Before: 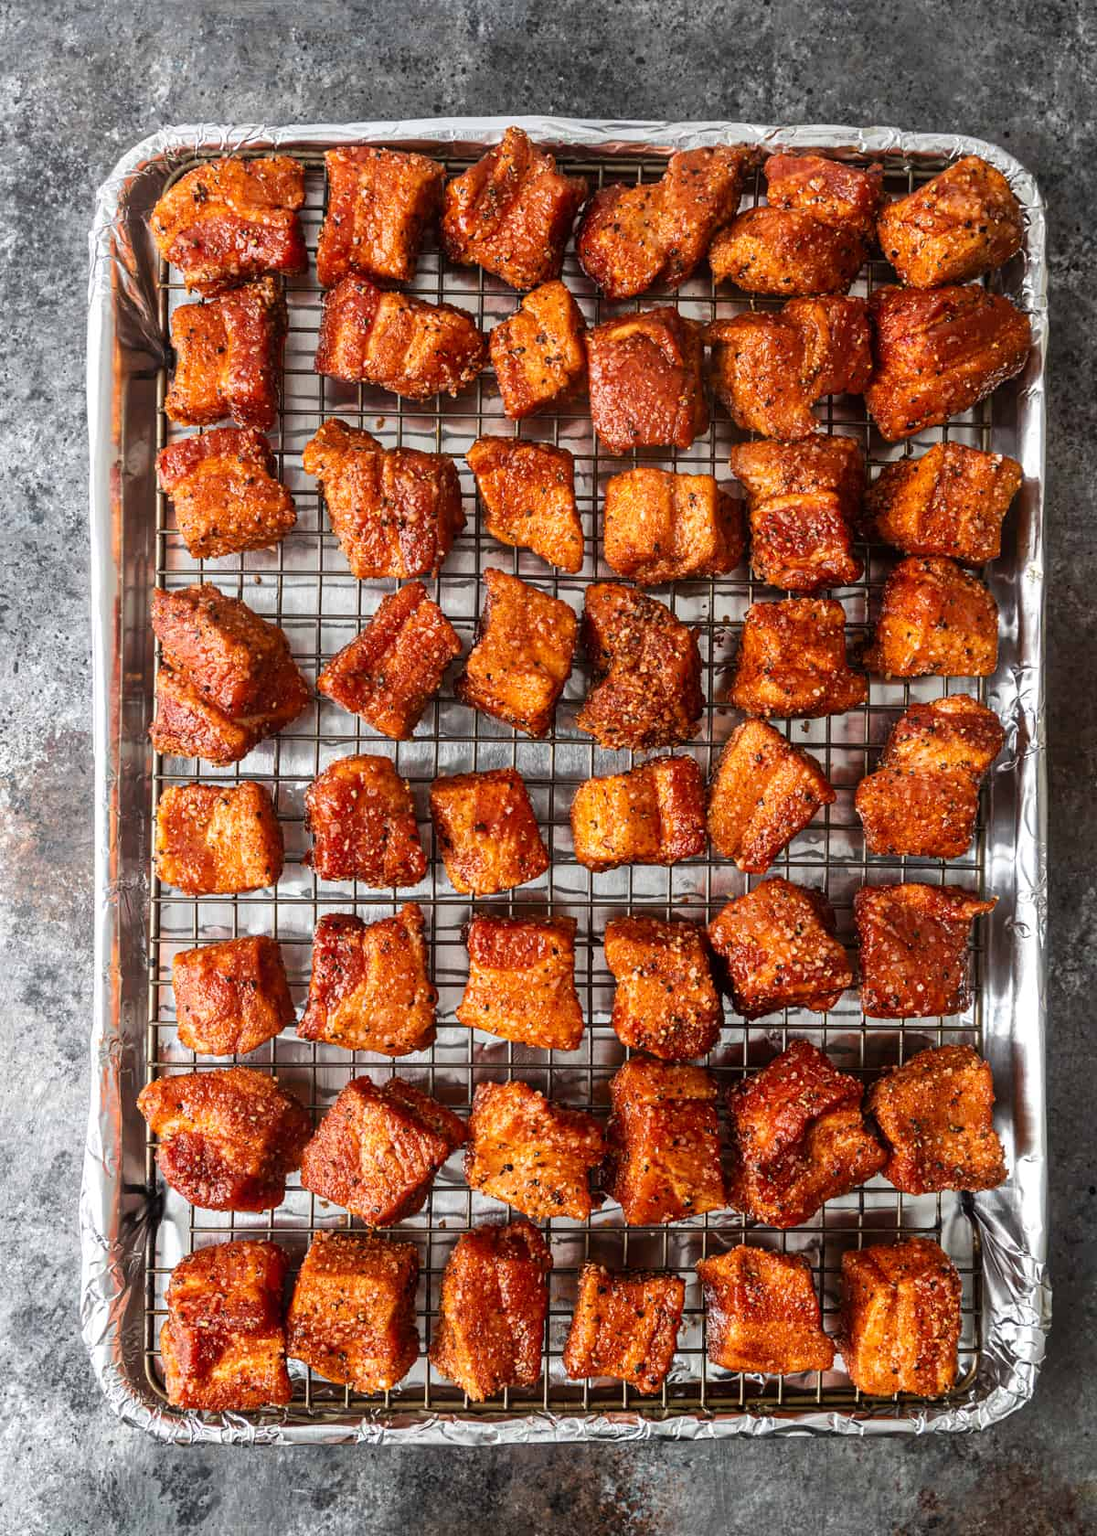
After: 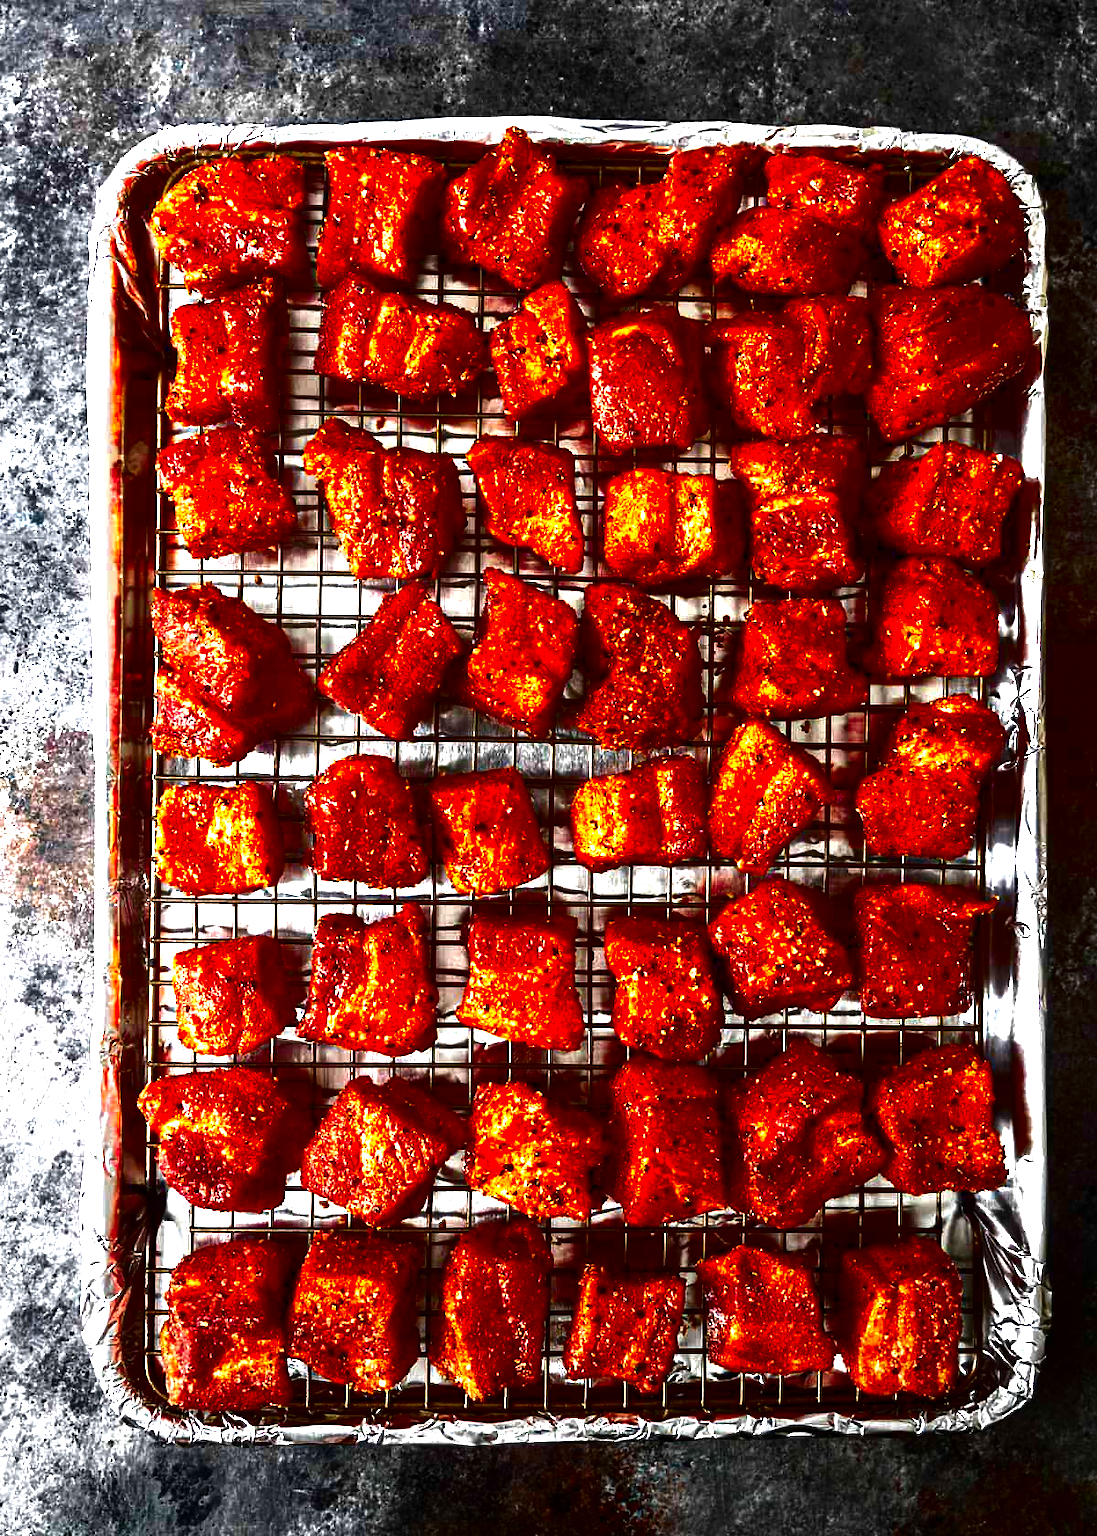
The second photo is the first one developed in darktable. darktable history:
exposure: exposure 1 EV, compensate exposure bias true, compensate highlight preservation false
contrast brightness saturation: brightness -0.995, saturation 0.991
vignetting: brightness -0.588, saturation -0.127, center (-0.064, -0.313)
